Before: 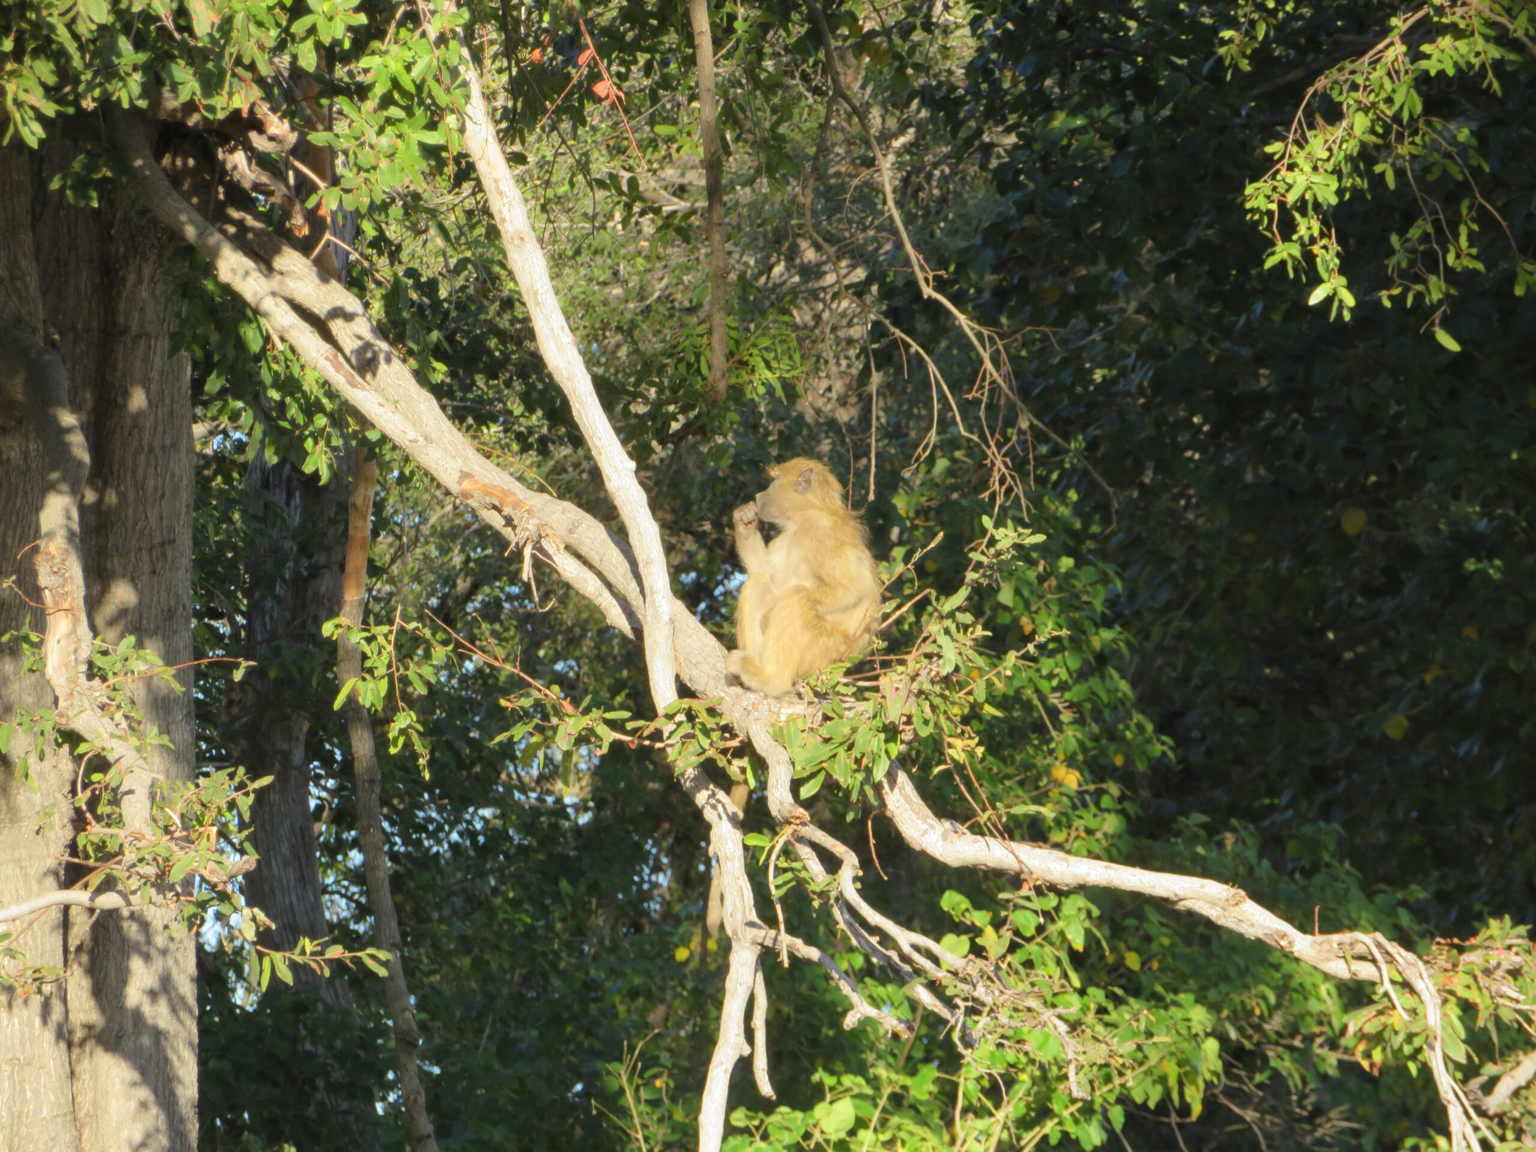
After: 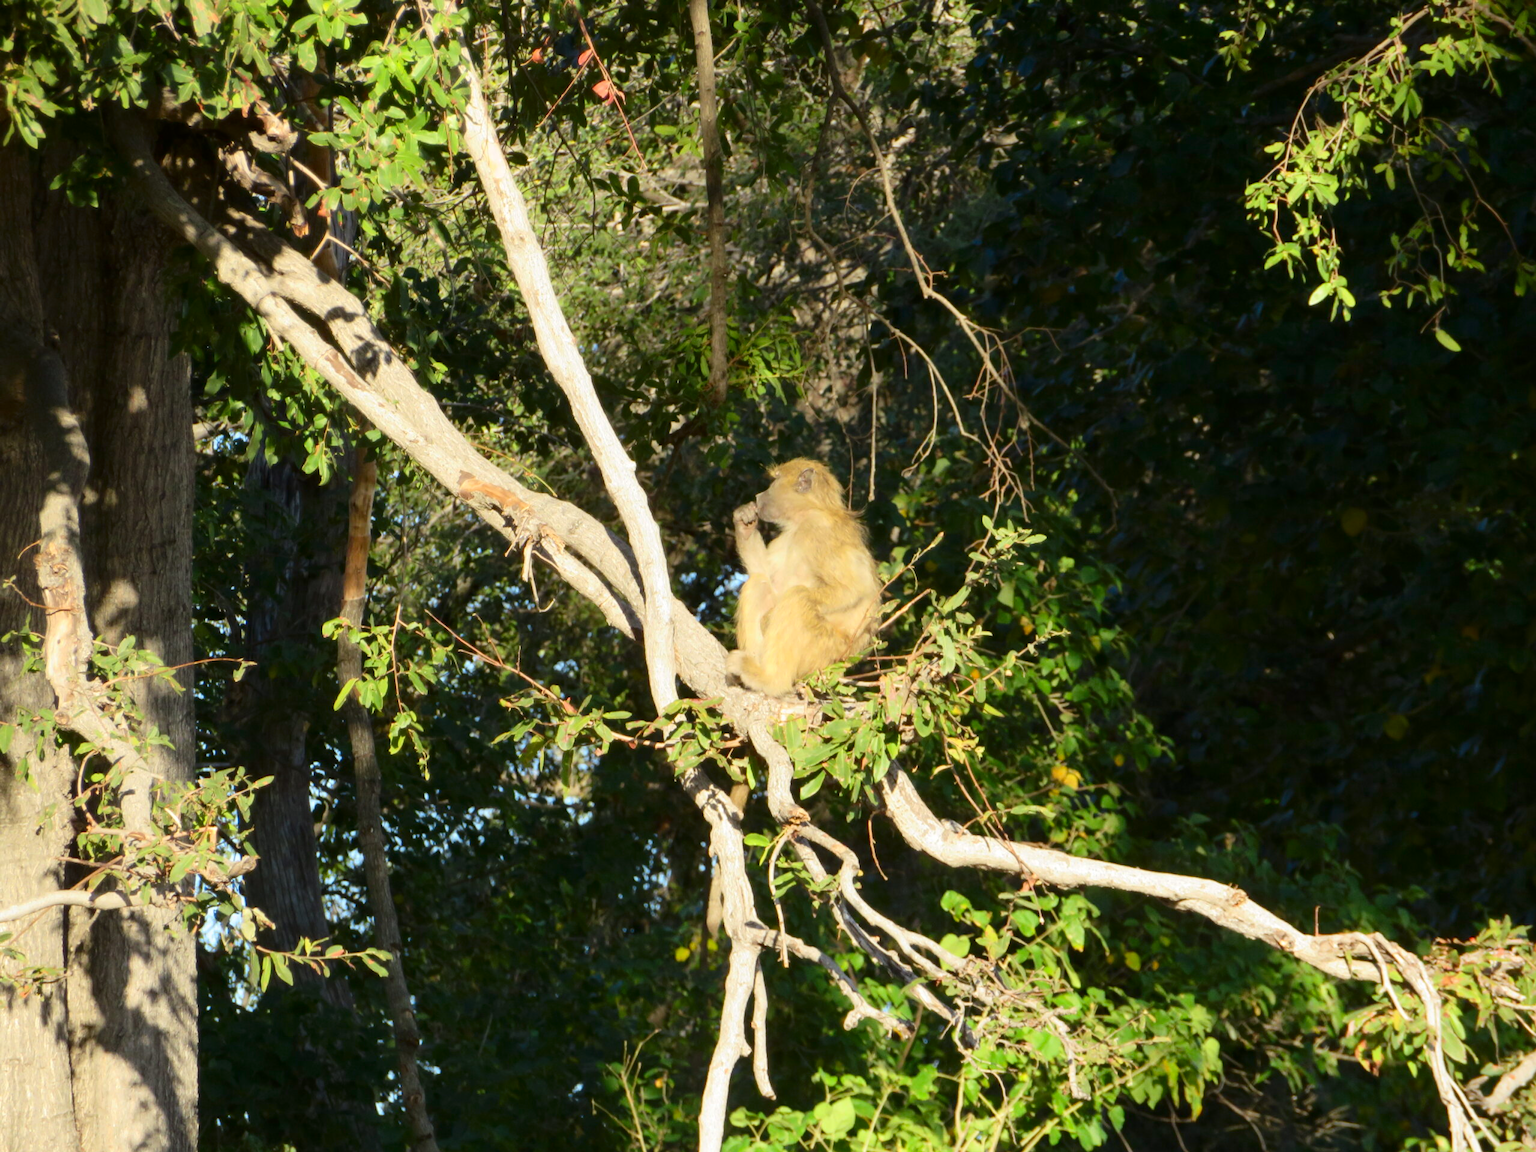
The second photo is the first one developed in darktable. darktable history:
exposure: compensate highlight preservation false
contrast brightness saturation: contrast 0.2, brightness -0.11, saturation 0.1
